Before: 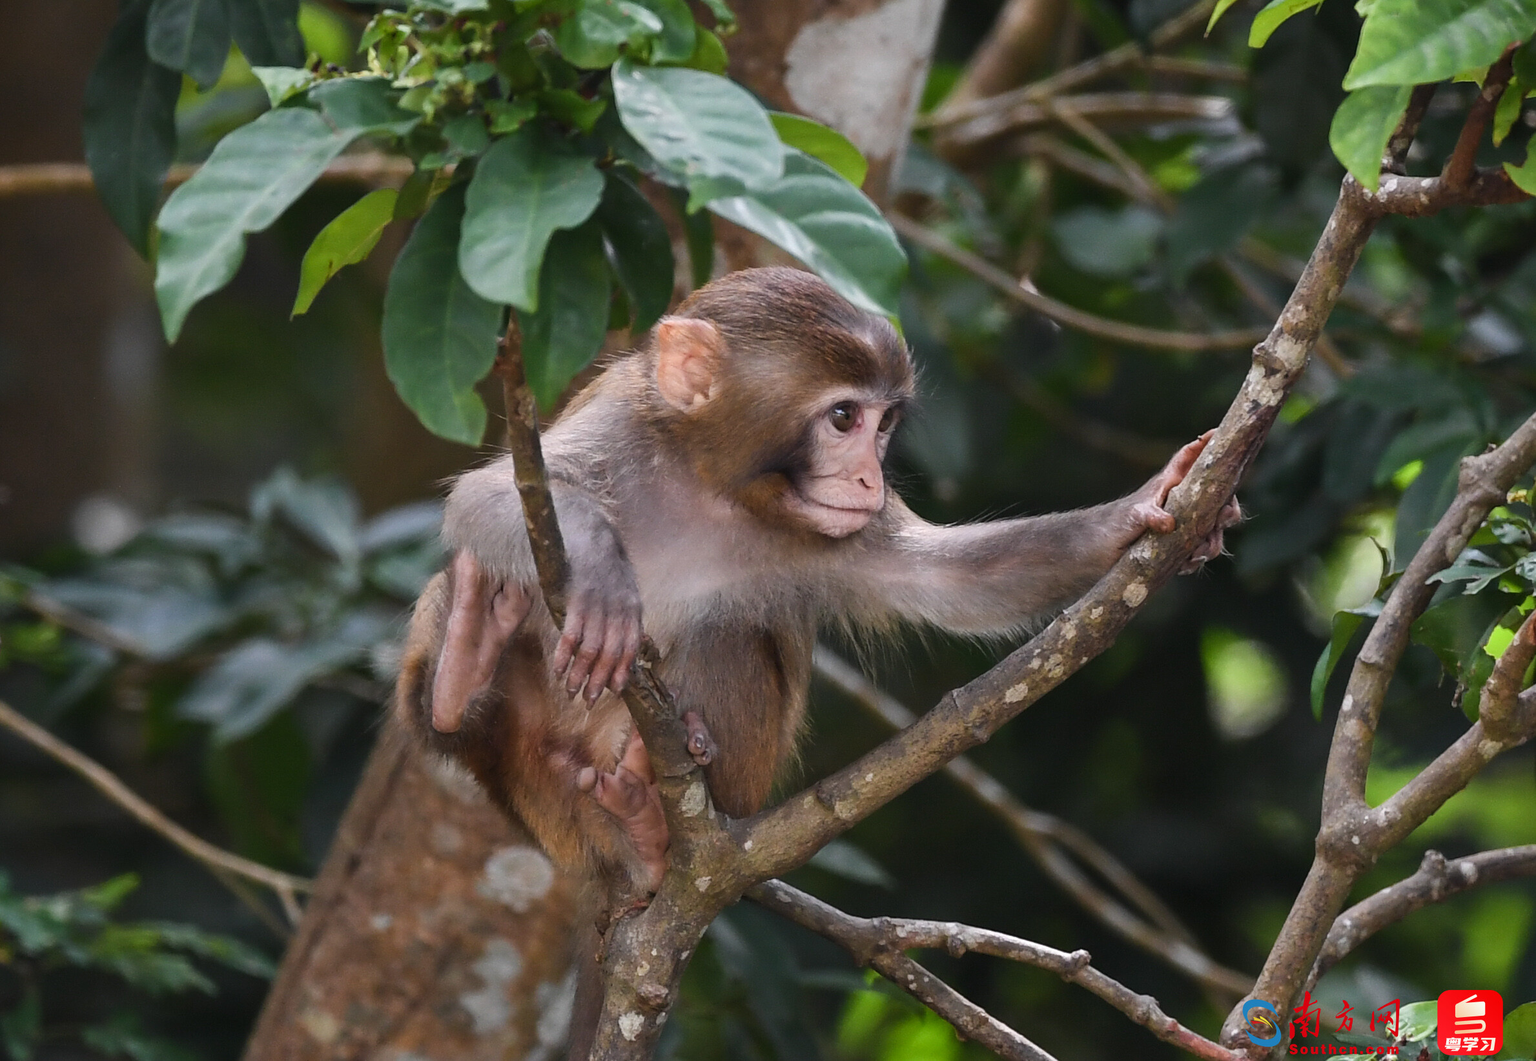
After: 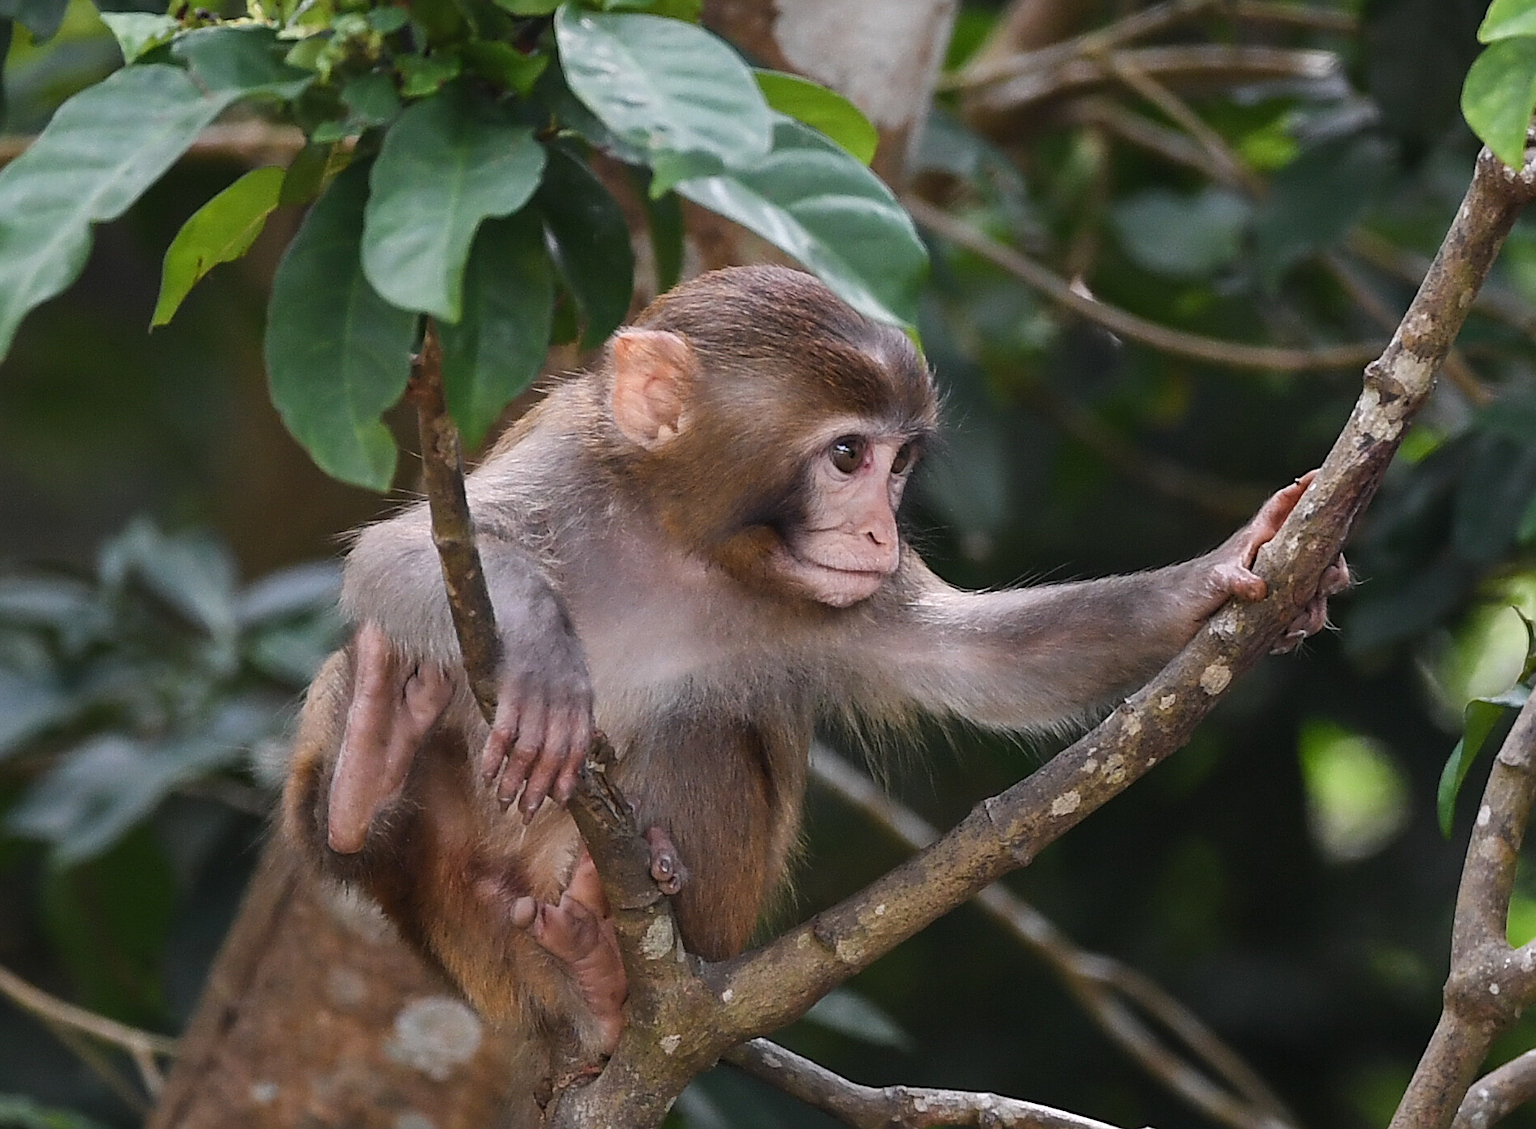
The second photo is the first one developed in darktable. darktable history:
crop: left 11.225%, top 5.381%, right 9.565%, bottom 10.314%
sharpen: on, module defaults
